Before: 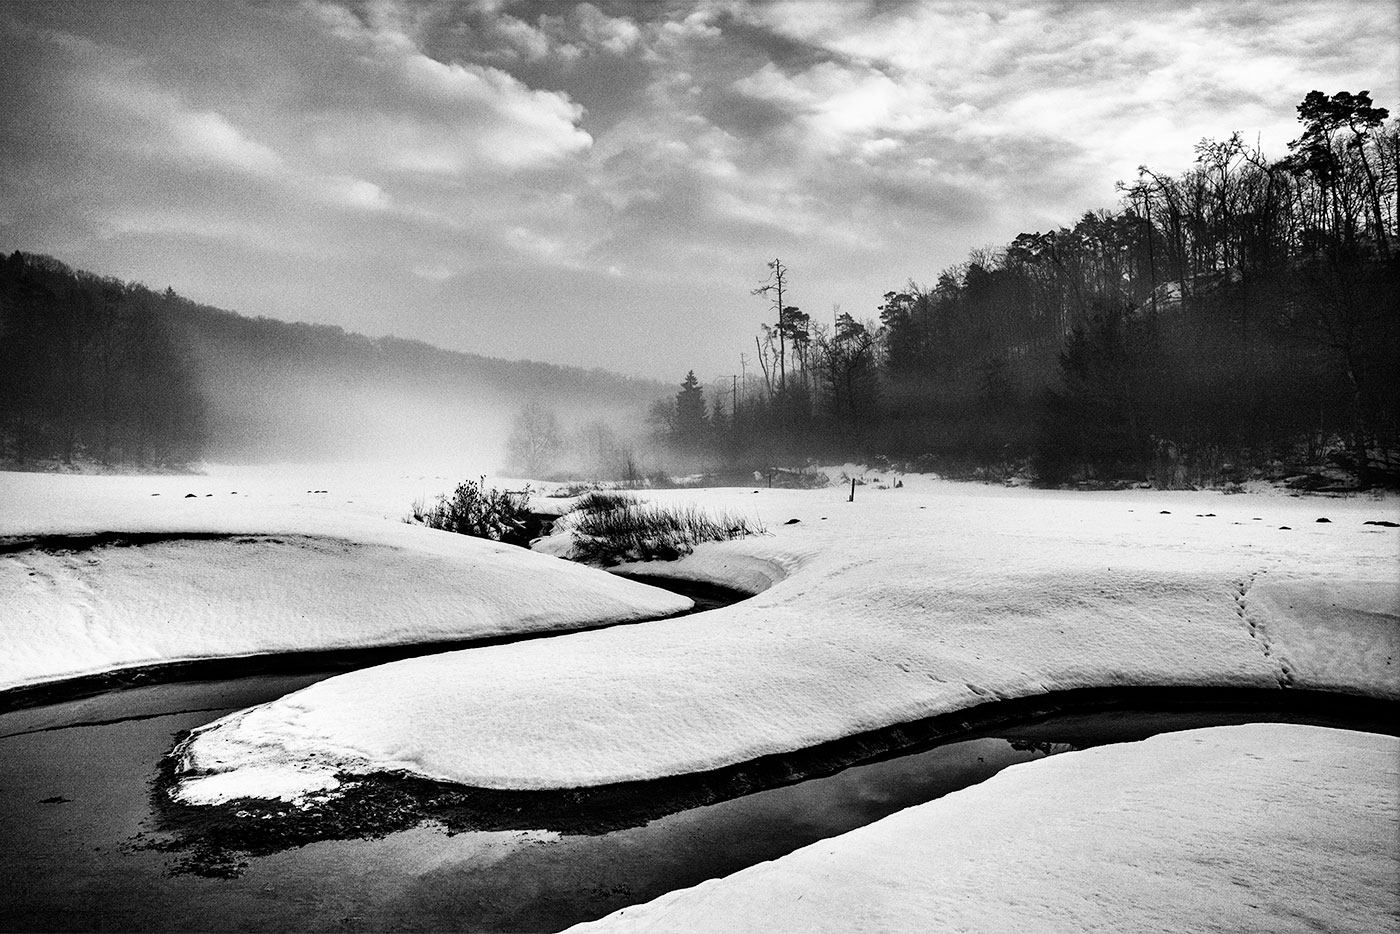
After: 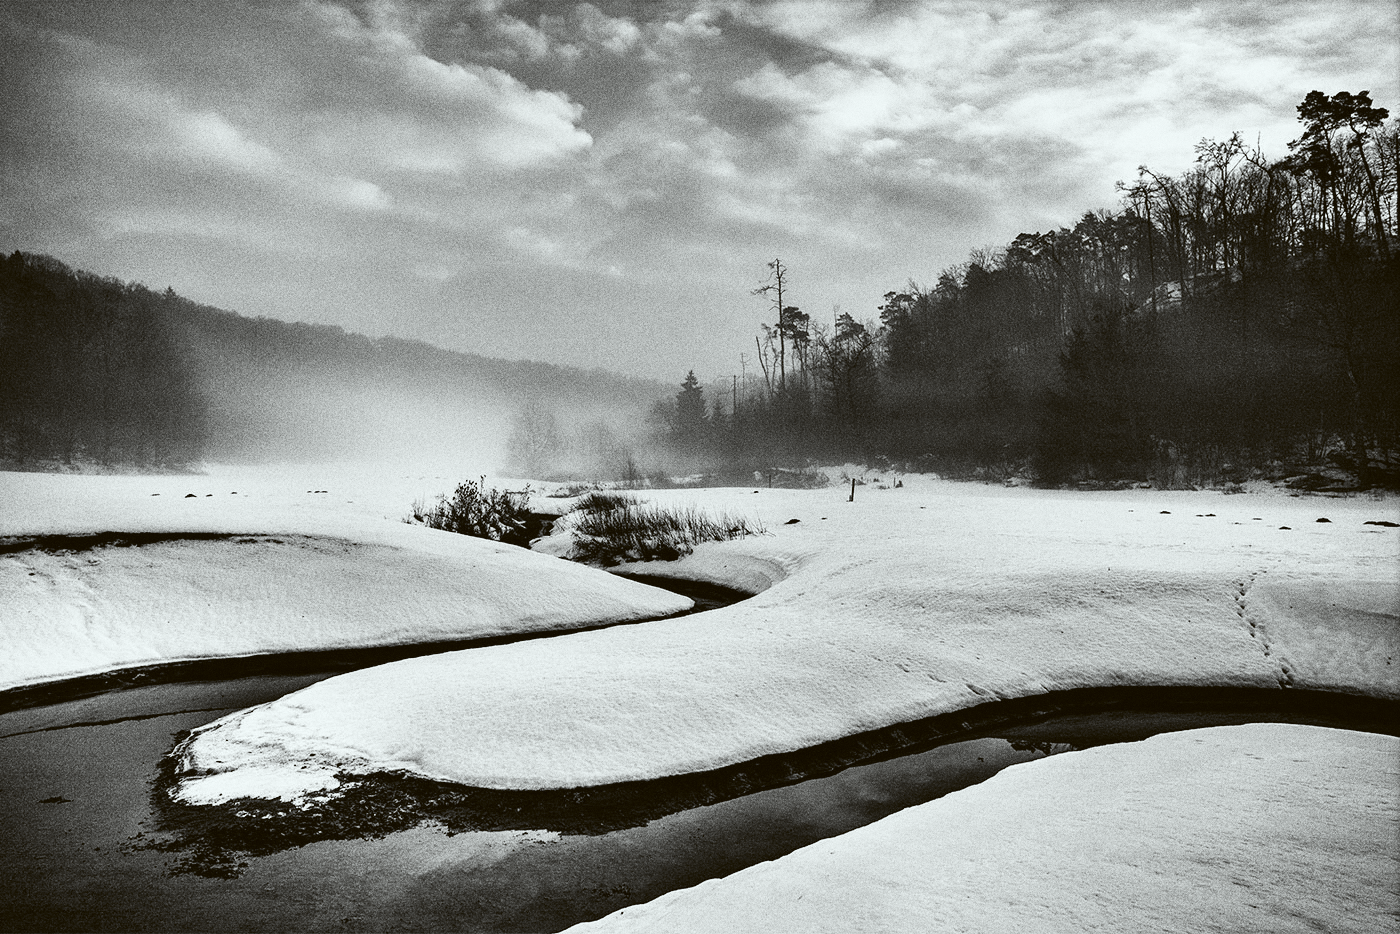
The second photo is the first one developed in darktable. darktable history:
exposure: compensate highlight preservation false
color balance: lift [1.004, 1.002, 1.002, 0.998], gamma [1, 1.007, 1.002, 0.993], gain [1, 0.977, 1.013, 1.023], contrast -3.64%
grain: coarseness 0.09 ISO, strength 40%
